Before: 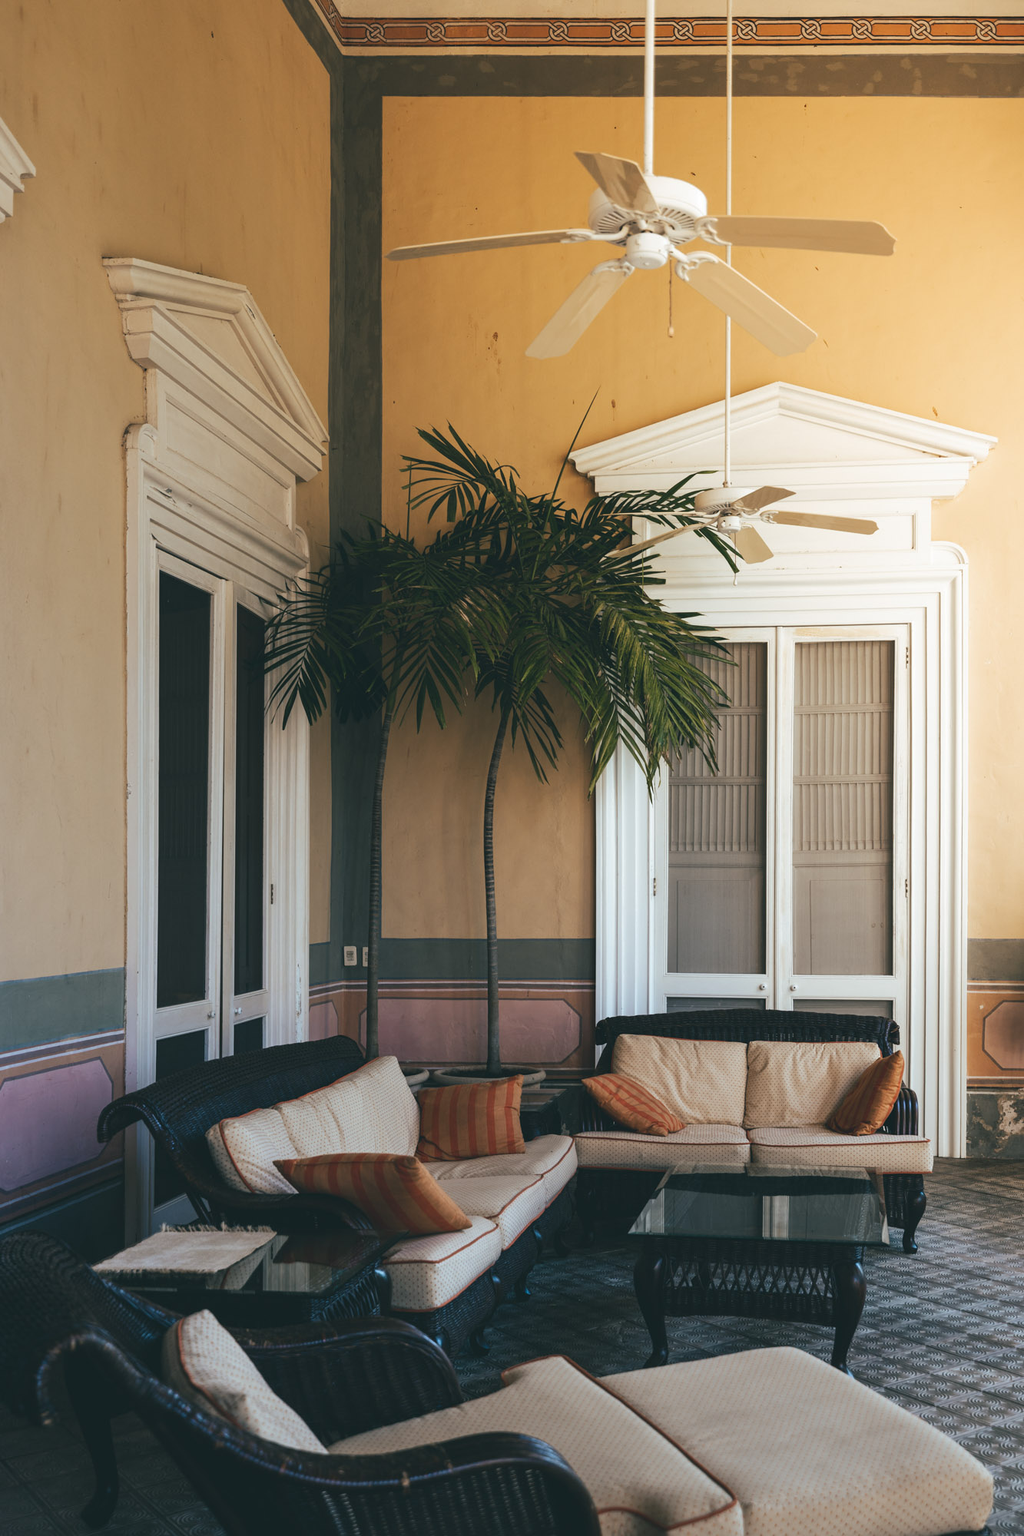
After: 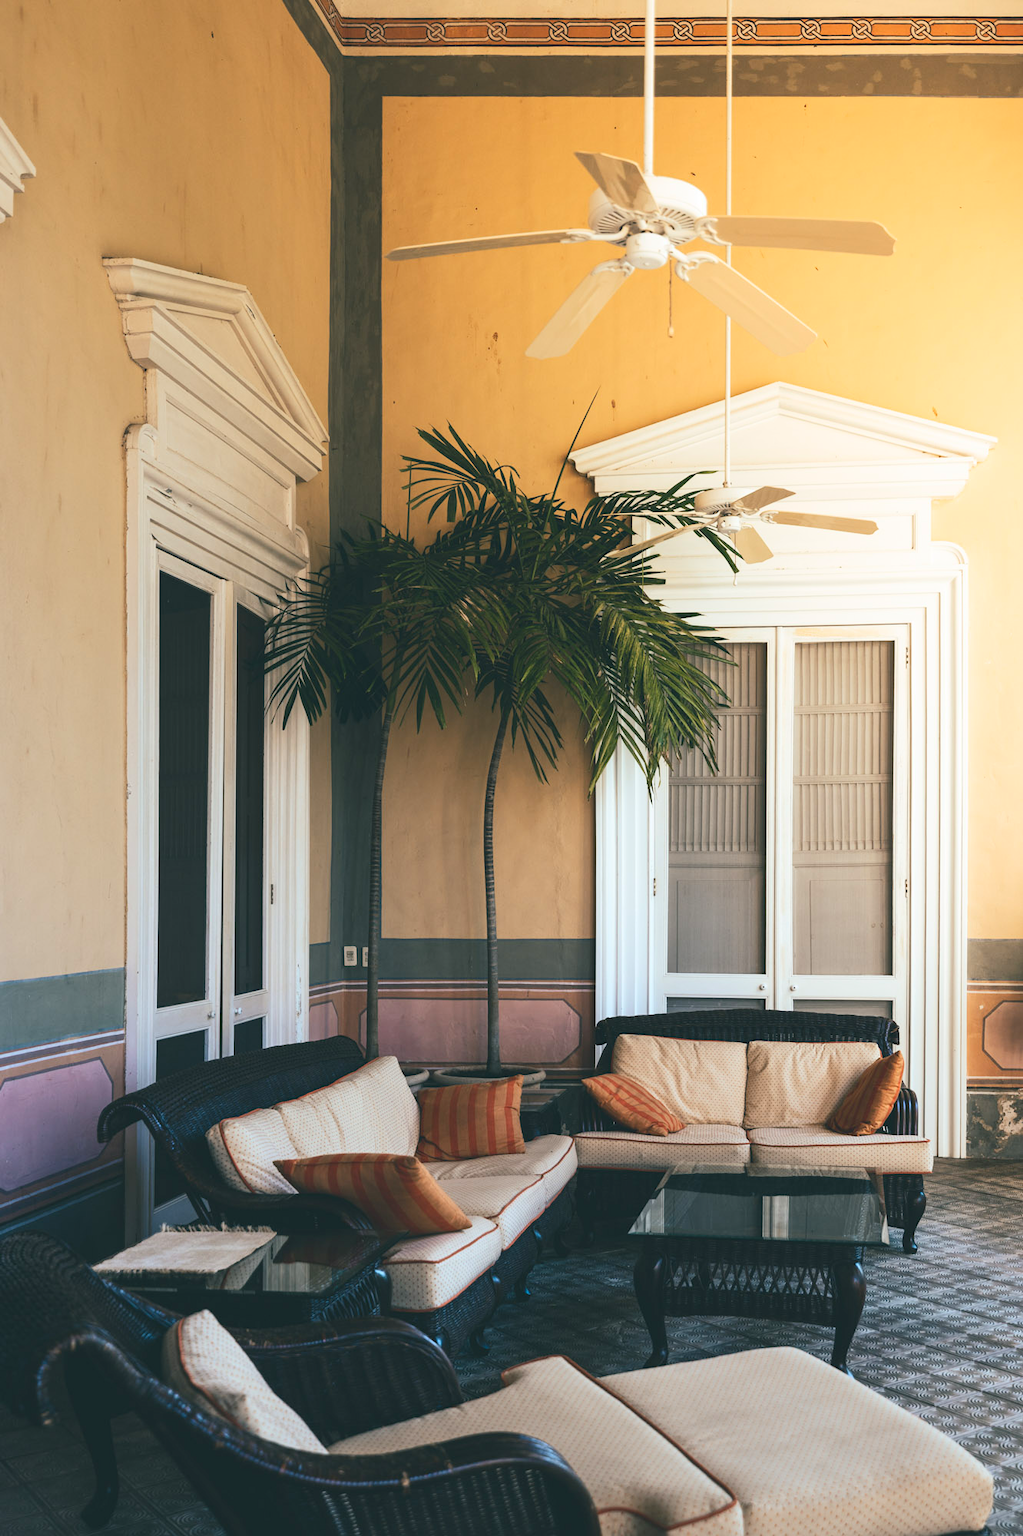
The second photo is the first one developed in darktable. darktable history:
contrast brightness saturation: contrast 0.197, brightness 0.165, saturation 0.218
